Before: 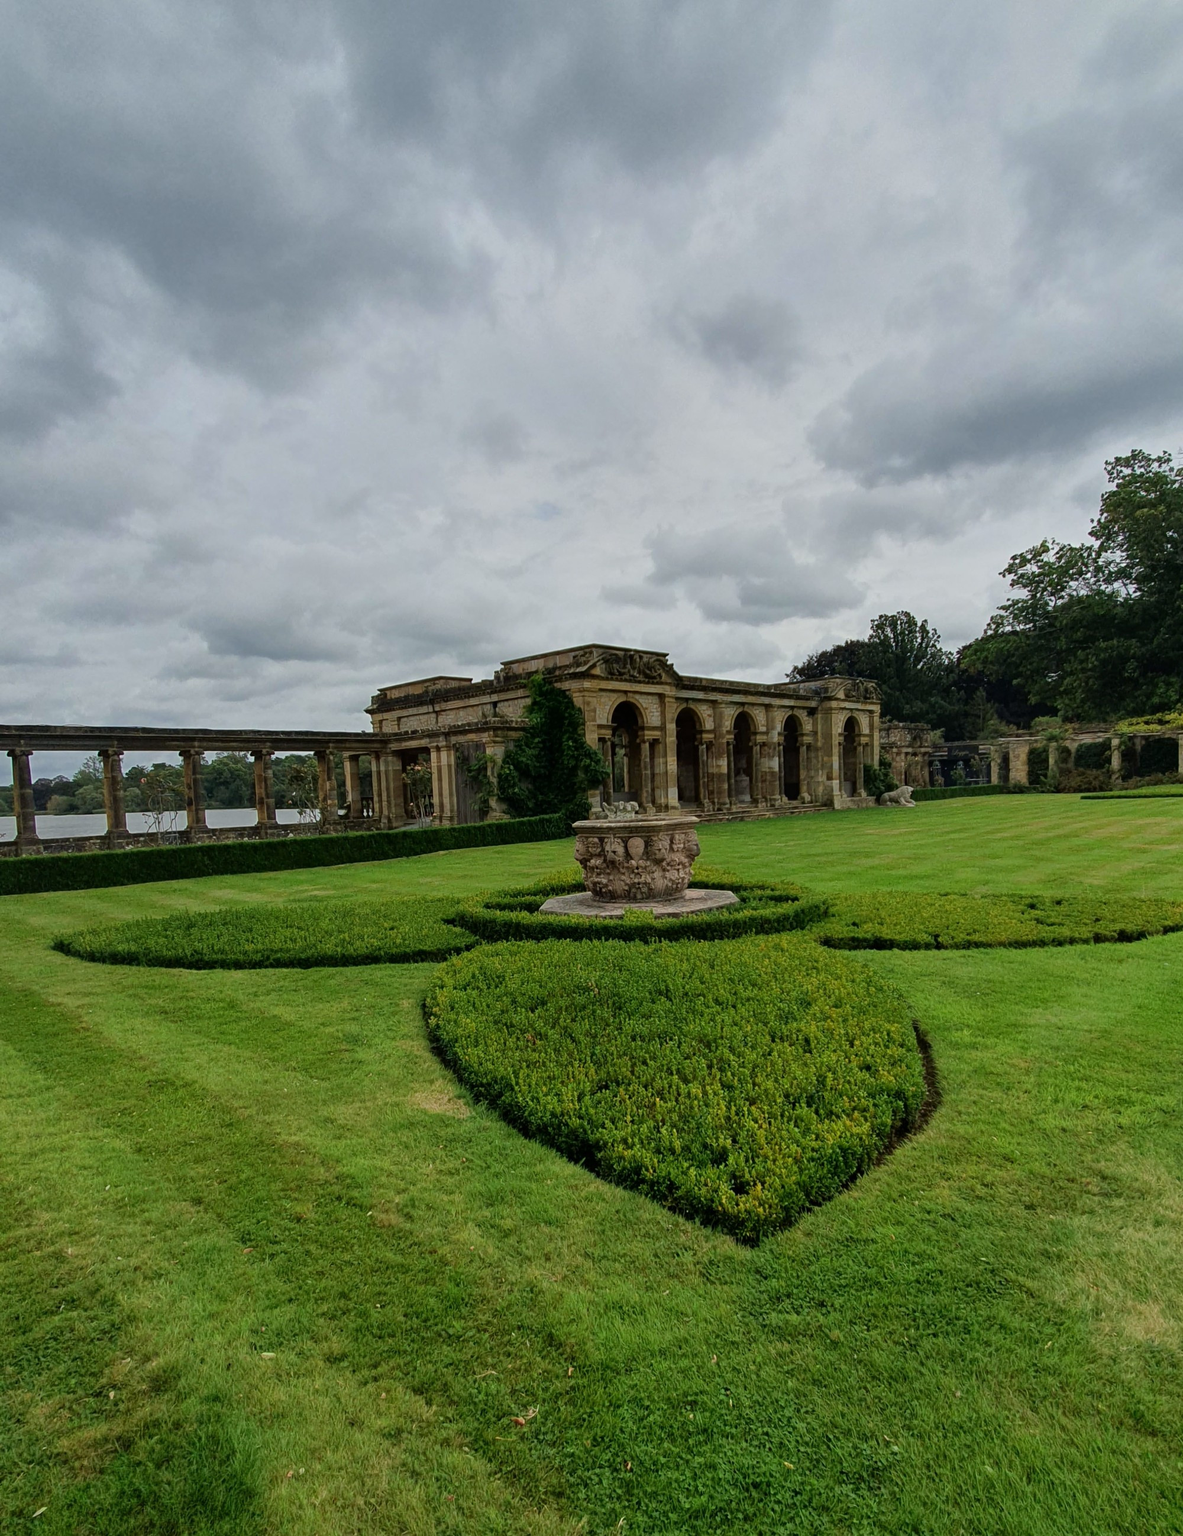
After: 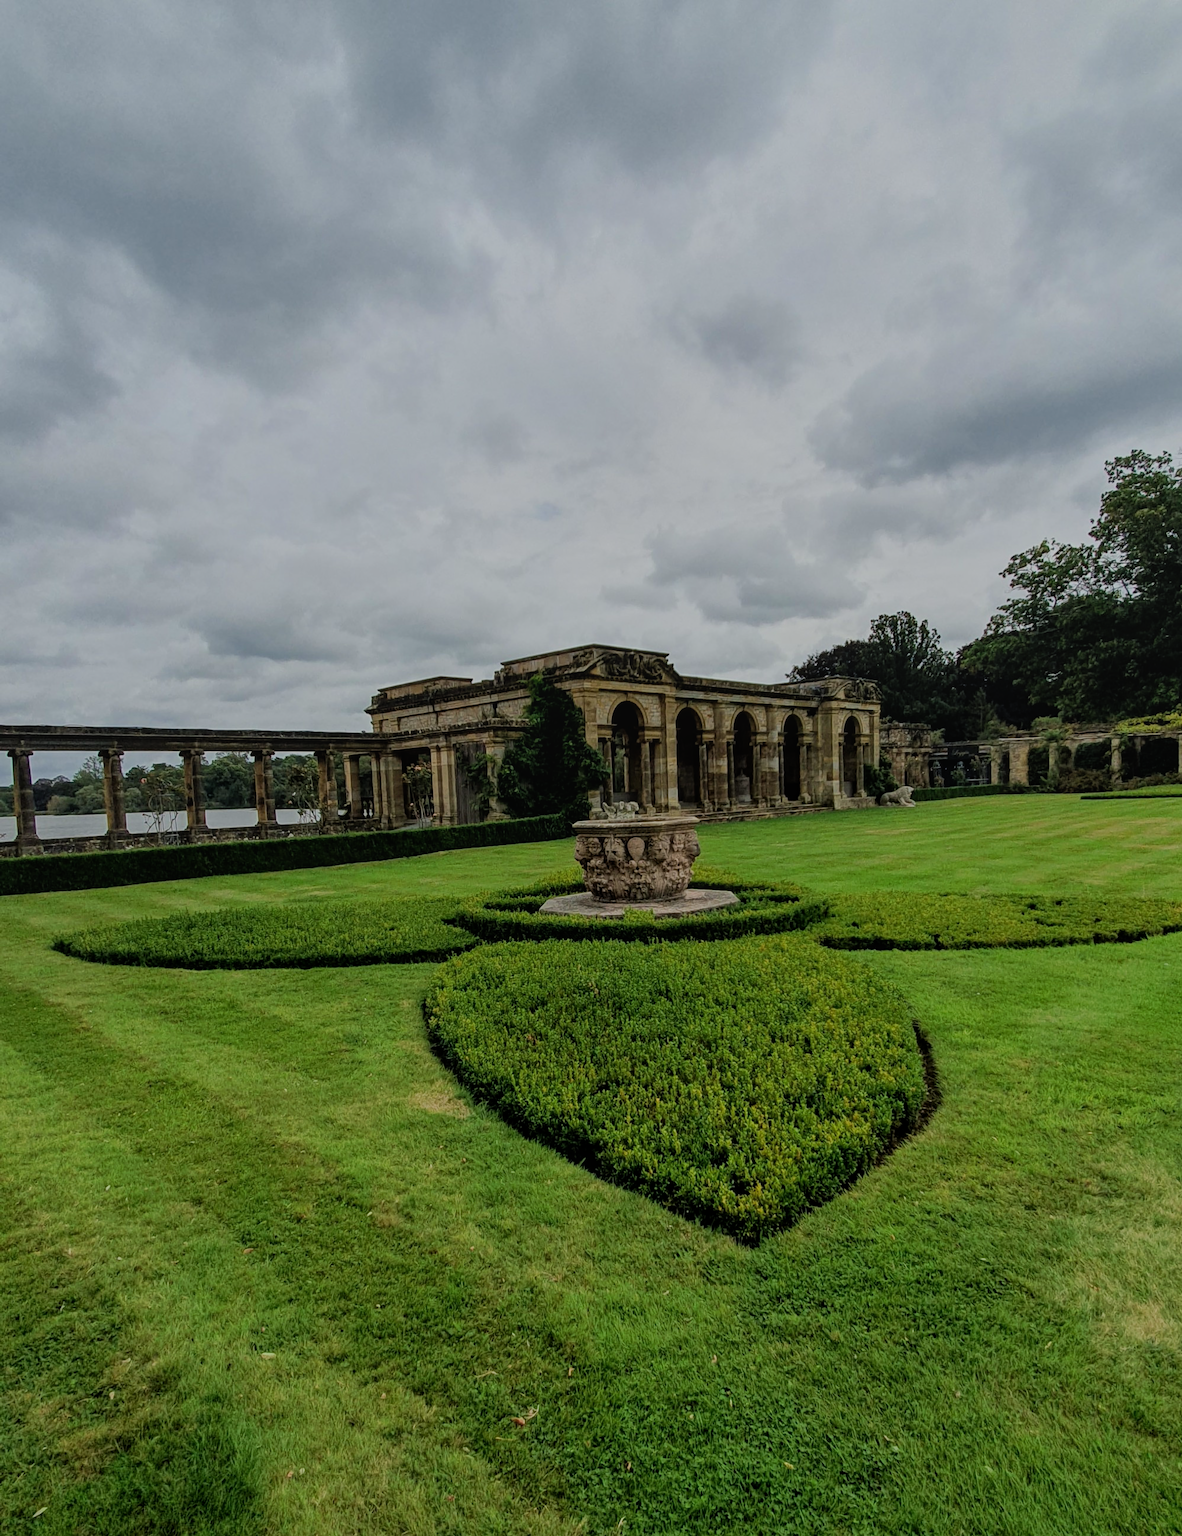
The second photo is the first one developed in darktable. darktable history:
filmic rgb: black relative exposure -7.83 EV, white relative exposure 4.34 EV, hardness 3.9
local contrast: detail 110%
tone curve: curves: ch0 [(0, 0) (0.003, 0.003) (0.011, 0.011) (0.025, 0.025) (0.044, 0.044) (0.069, 0.068) (0.1, 0.098) (0.136, 0.134) (0.177, 0.175) (0.224, 0.221) (0.277, 0.273) (0.335, 0.331) (0.399, 0.394) (0.468, 0.462) (0.543, 0.543) (0.623, 0.623) (0.709, 0.709) (0.801, 0.801) (0.898, 0.898) (1, 1)], preserve colors none
